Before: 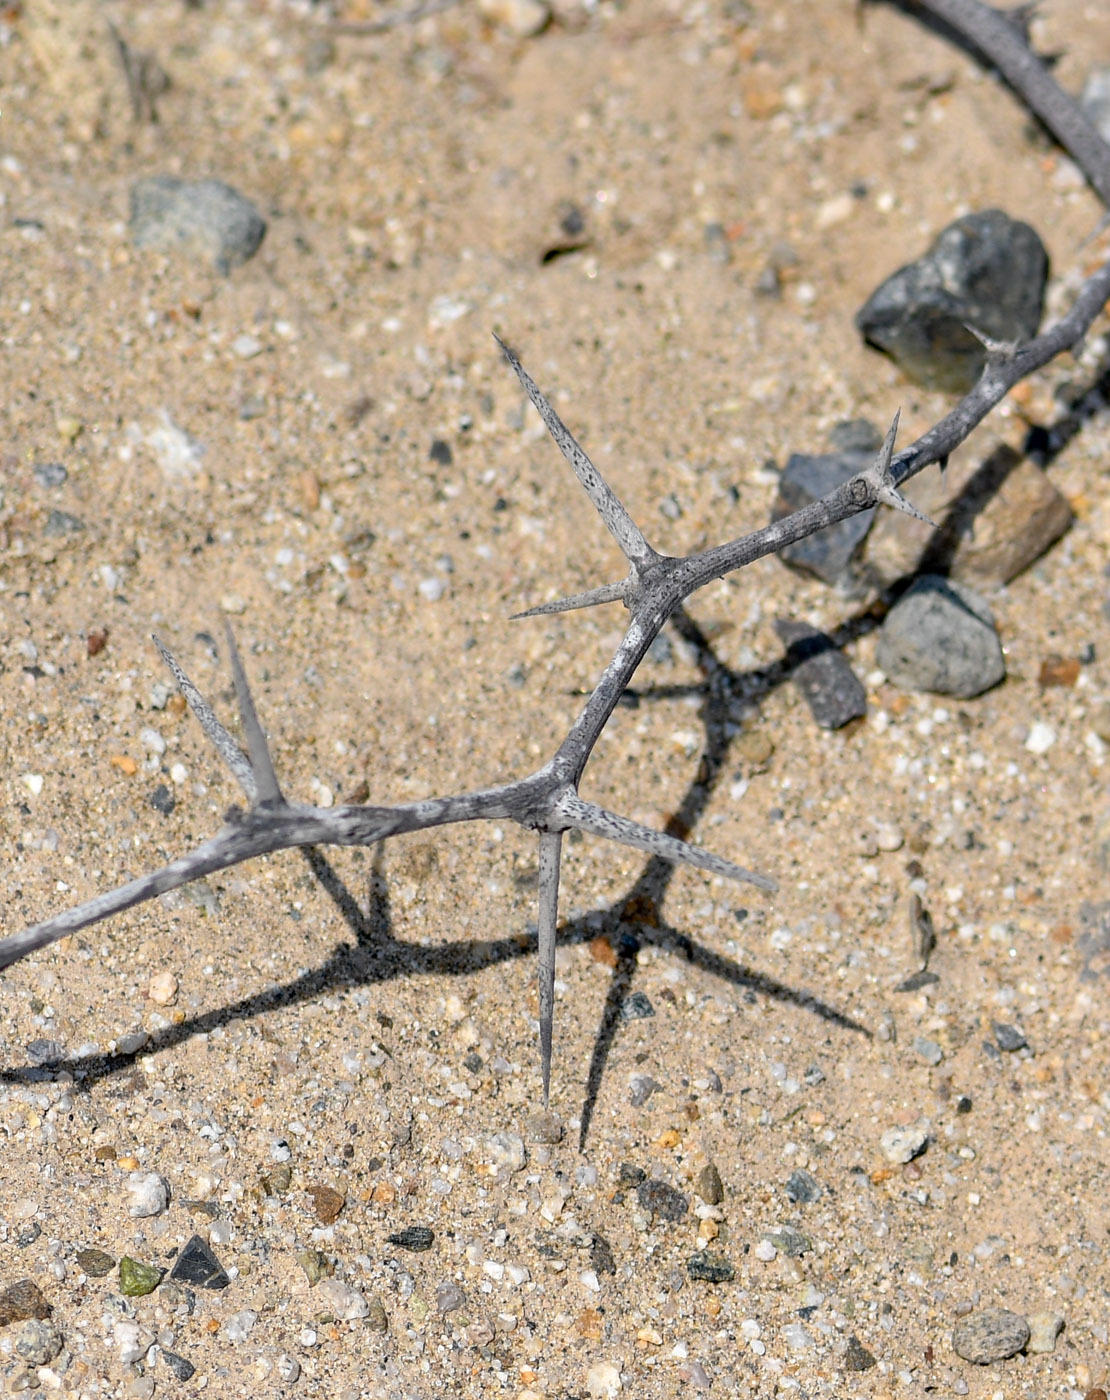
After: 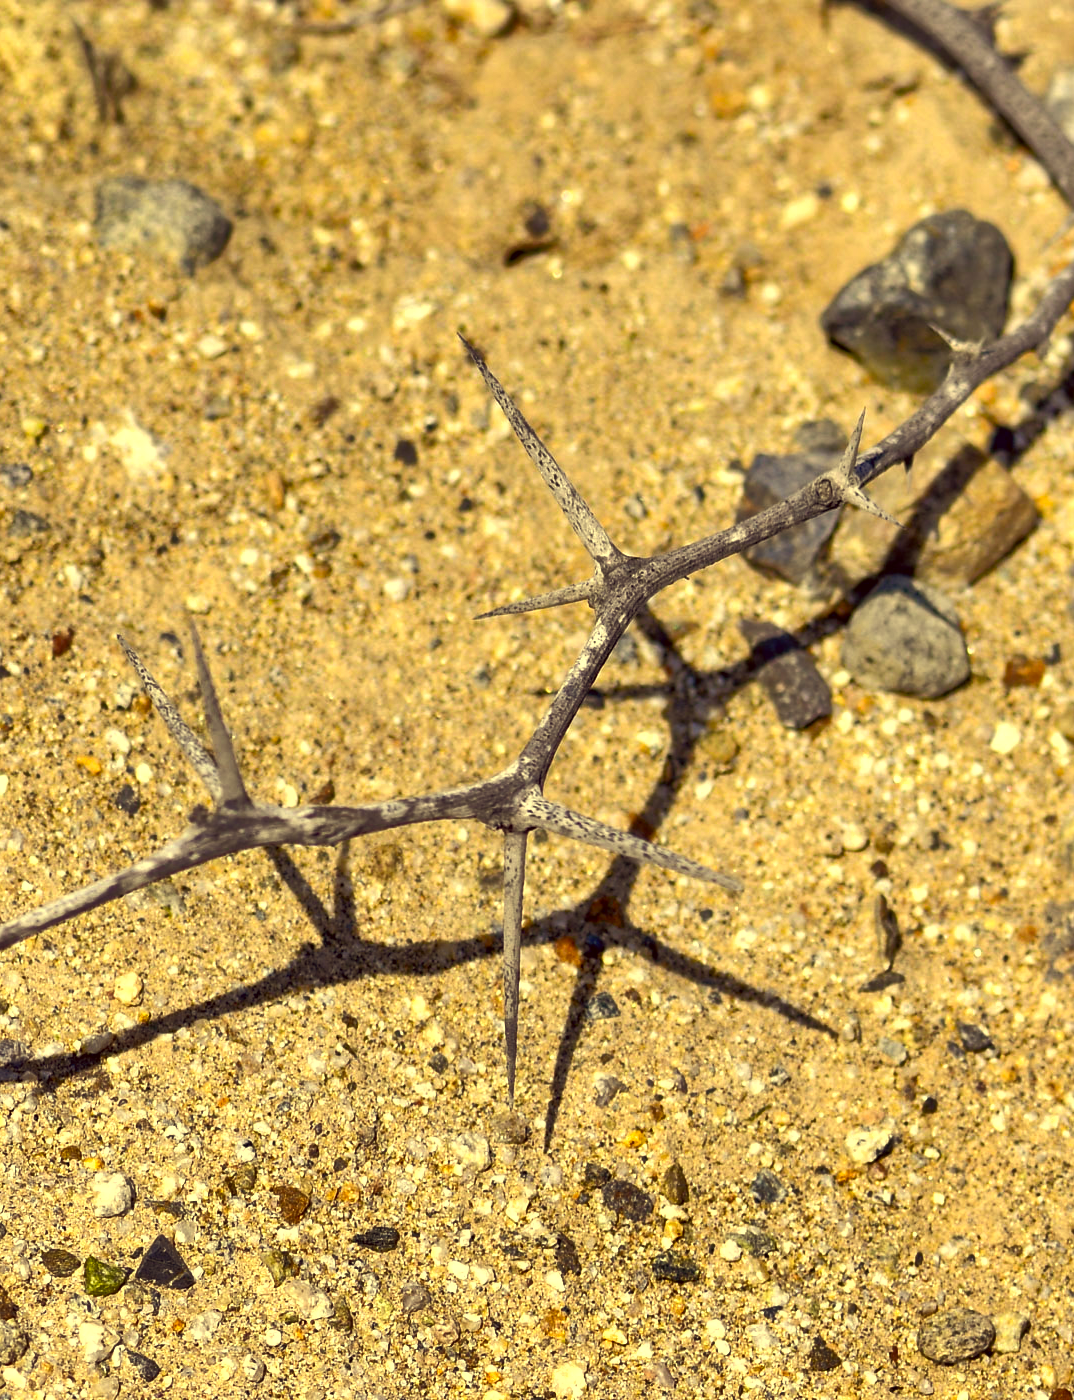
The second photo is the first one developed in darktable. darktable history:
levels: levels [0, 0.435, 0.917]
shadows and highlights: radius 171.16, shadows 27, white point adjustment 3.13, highlights -67.95, soften with gaussian
crop and rotate: left 3.238%
color correction: highlights a* -0.482, highlights b* 40, shadows a* 9.8, shadows b* -0.161
